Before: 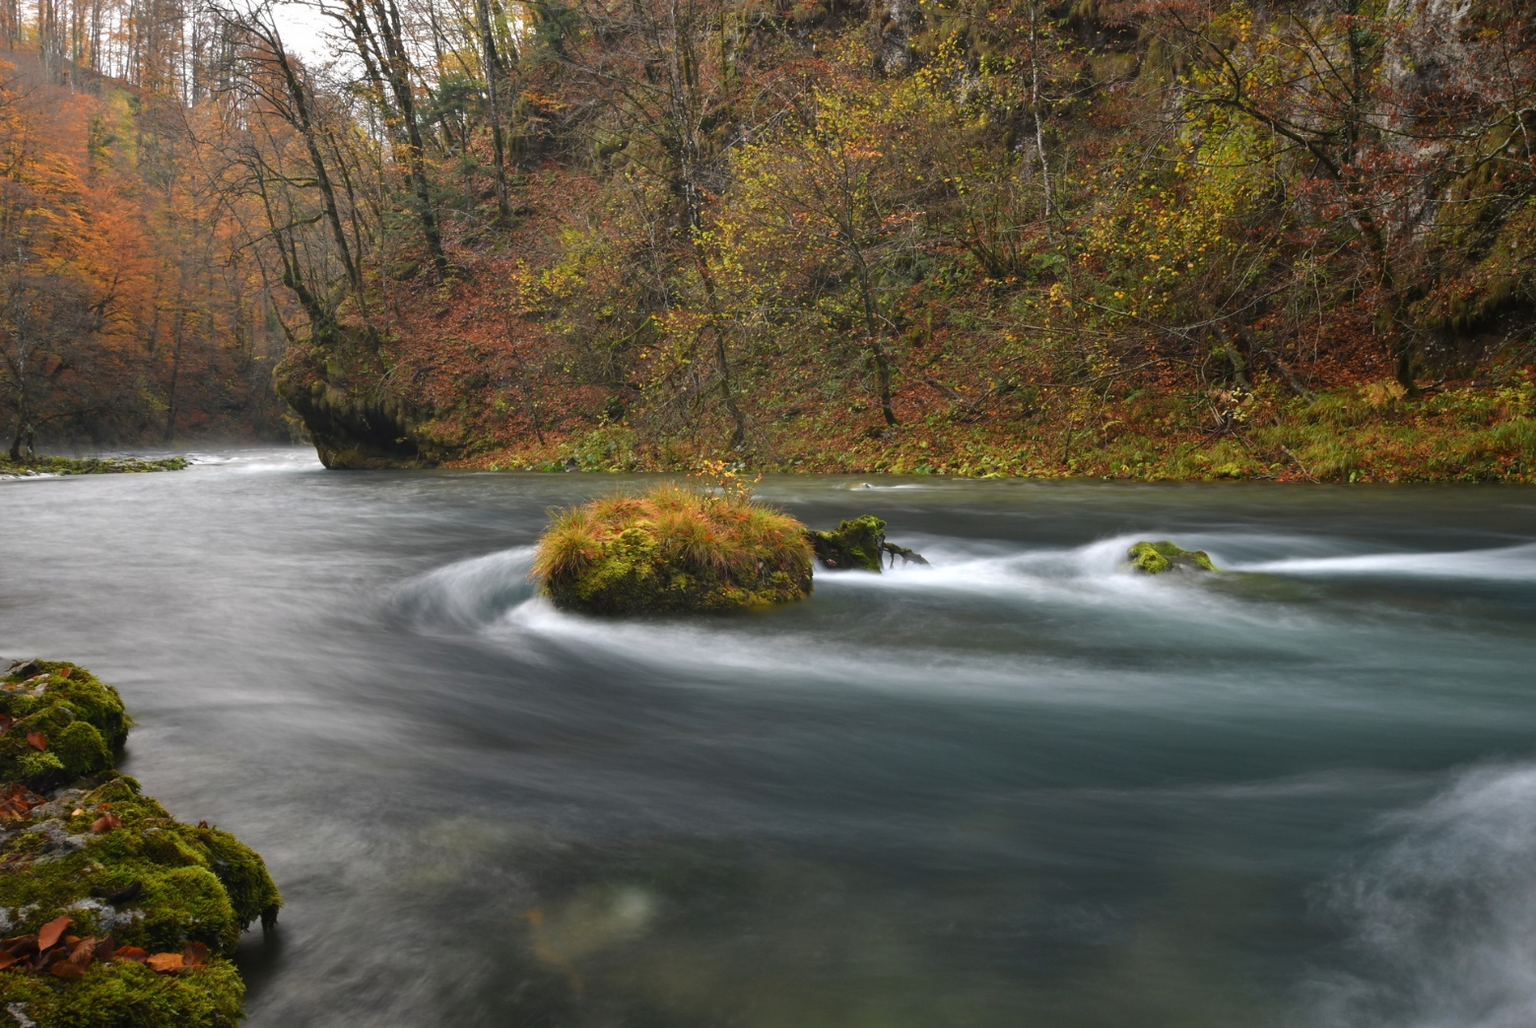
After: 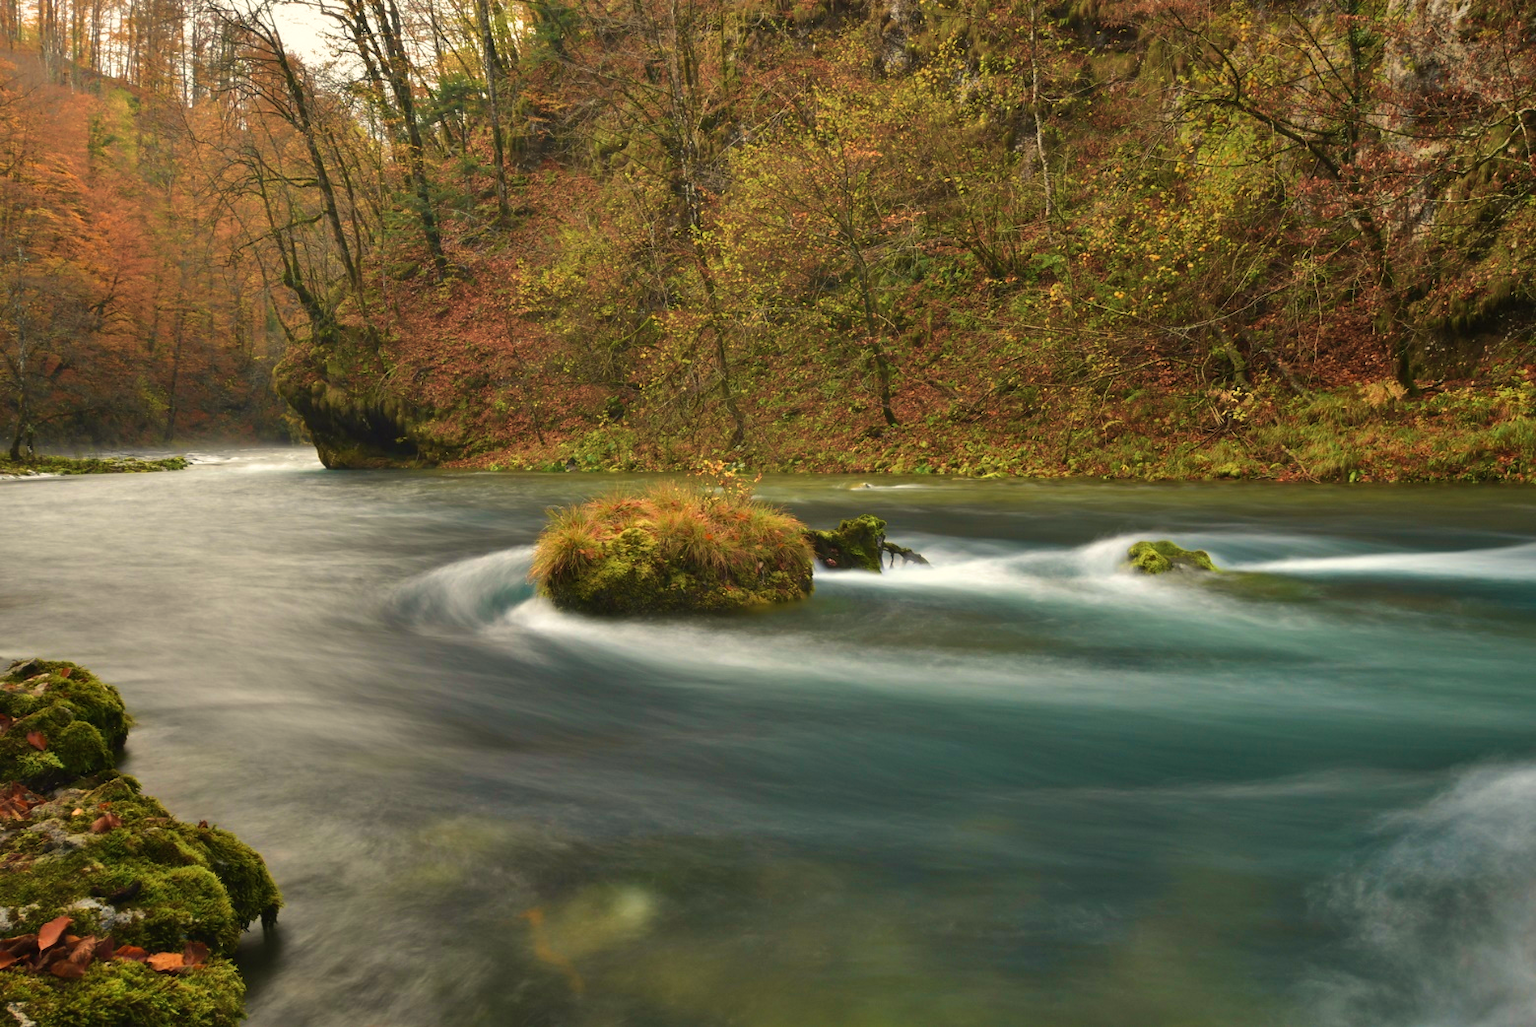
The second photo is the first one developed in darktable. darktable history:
velvia: strength 75%
shadows and highlights: low approximation 0.01, soften with gaussian
white balance: red 1.029, blue 0.92
